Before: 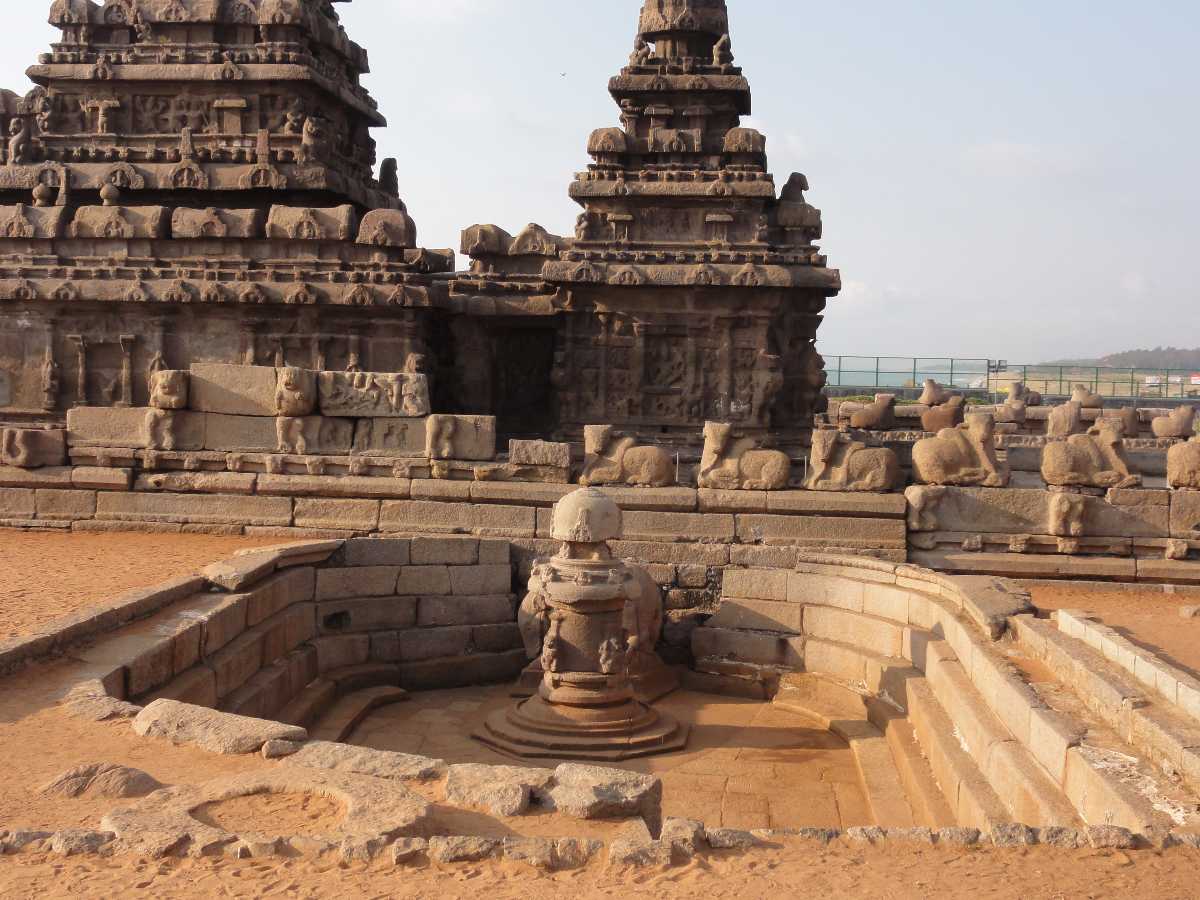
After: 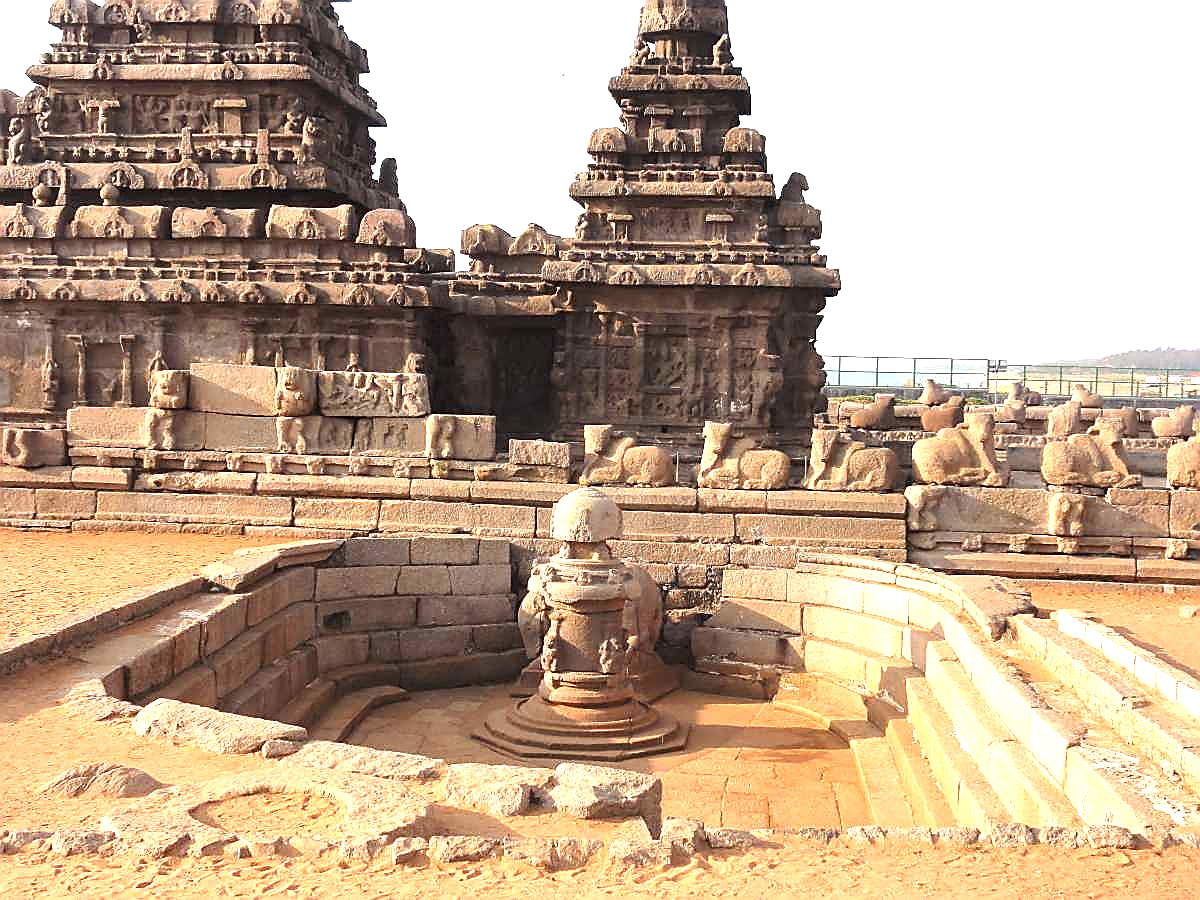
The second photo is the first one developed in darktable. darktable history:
sharpen: radius 1.4, amount 1.25, threshold 0.7
exposure: black level correction 0, exposure 1.2 EV, compensate highlight preservation false
